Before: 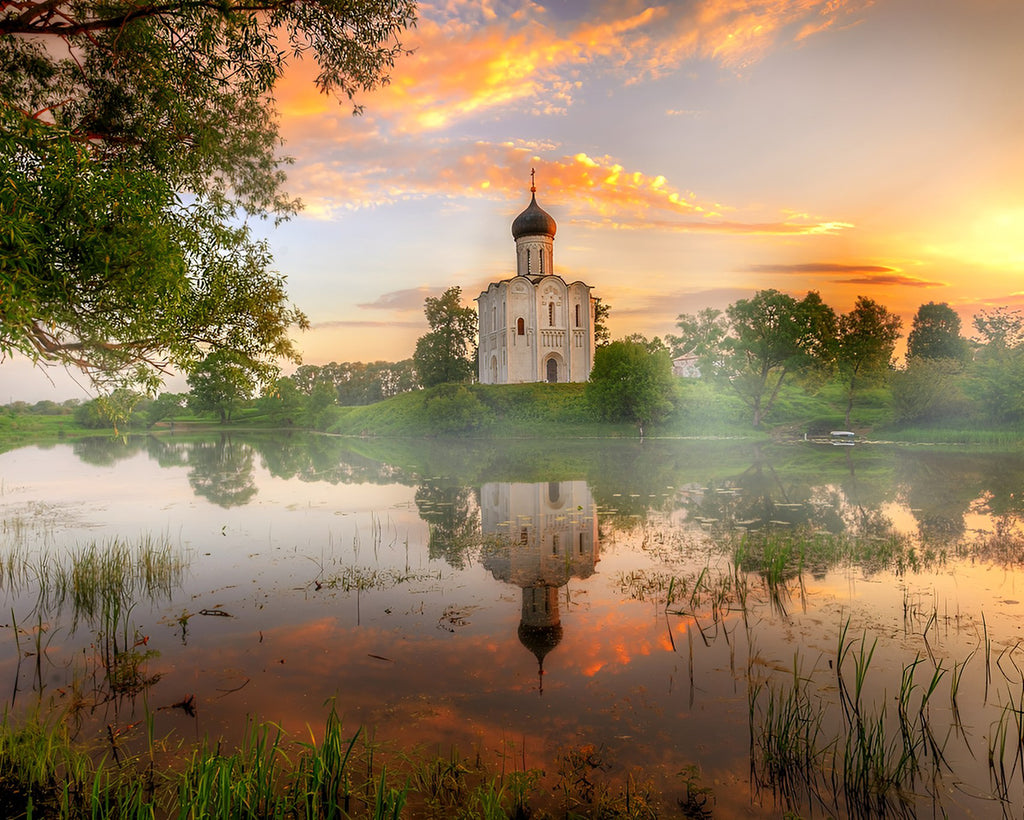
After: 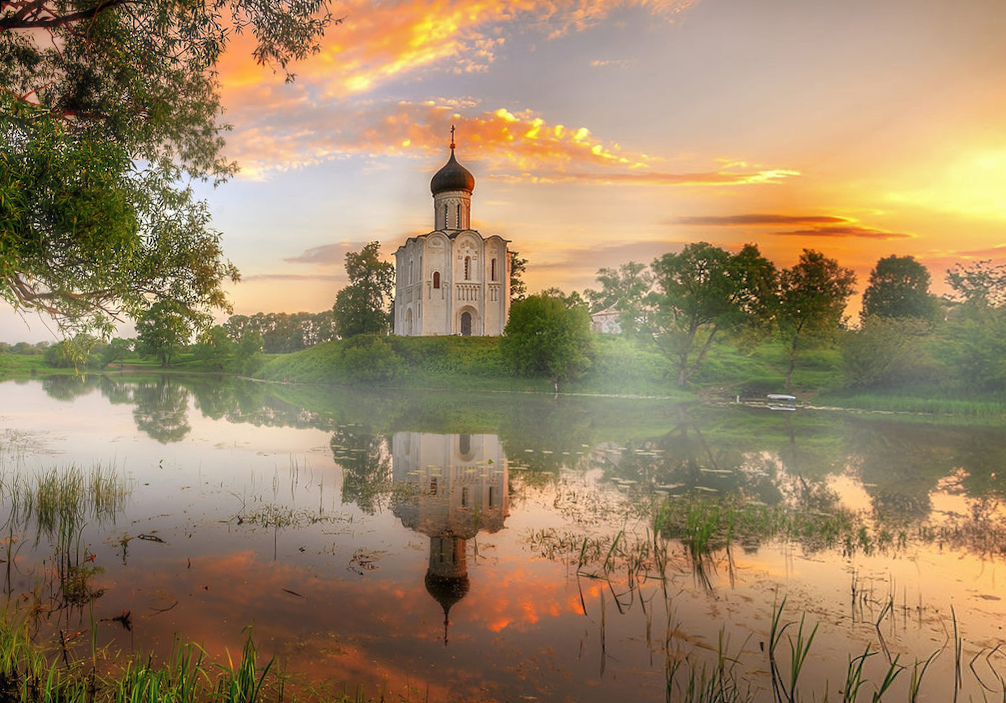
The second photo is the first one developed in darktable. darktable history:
haze removal: strength -0.05
shadows and highlights: soften with gaussian
rotate and perspective: rotation 1.69°, lens shift (vertical) -0.023, lens shift (horizontal) -0.291, crop left 0.025, crop right 0.988, crop top 0.092, crop bottom 0.842
